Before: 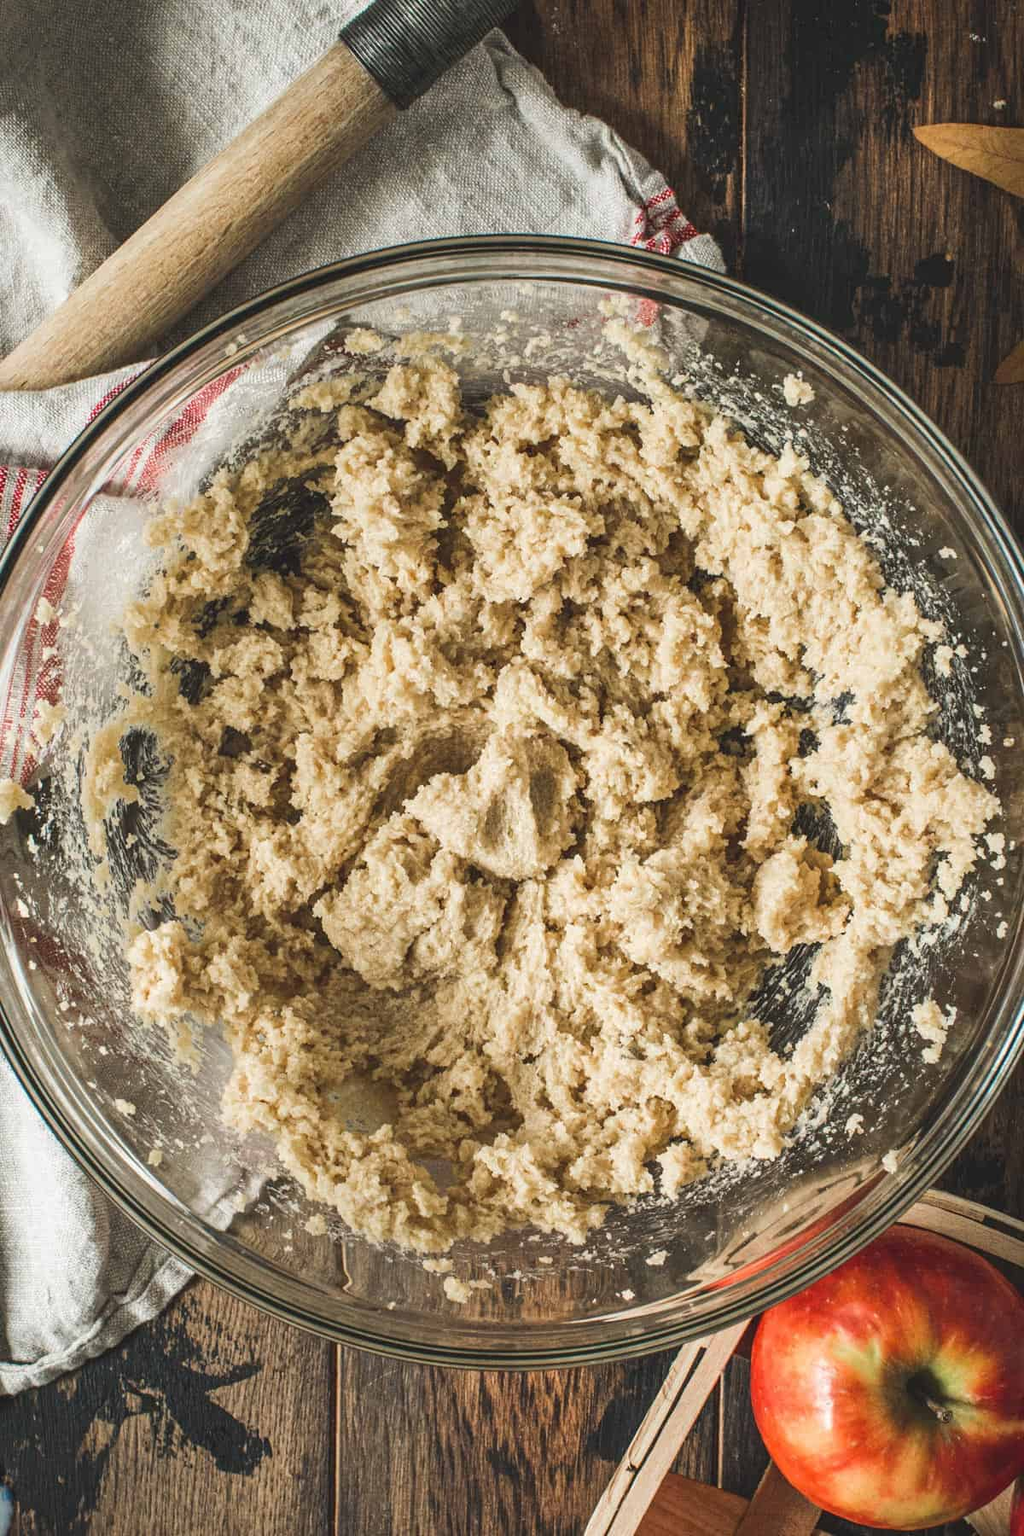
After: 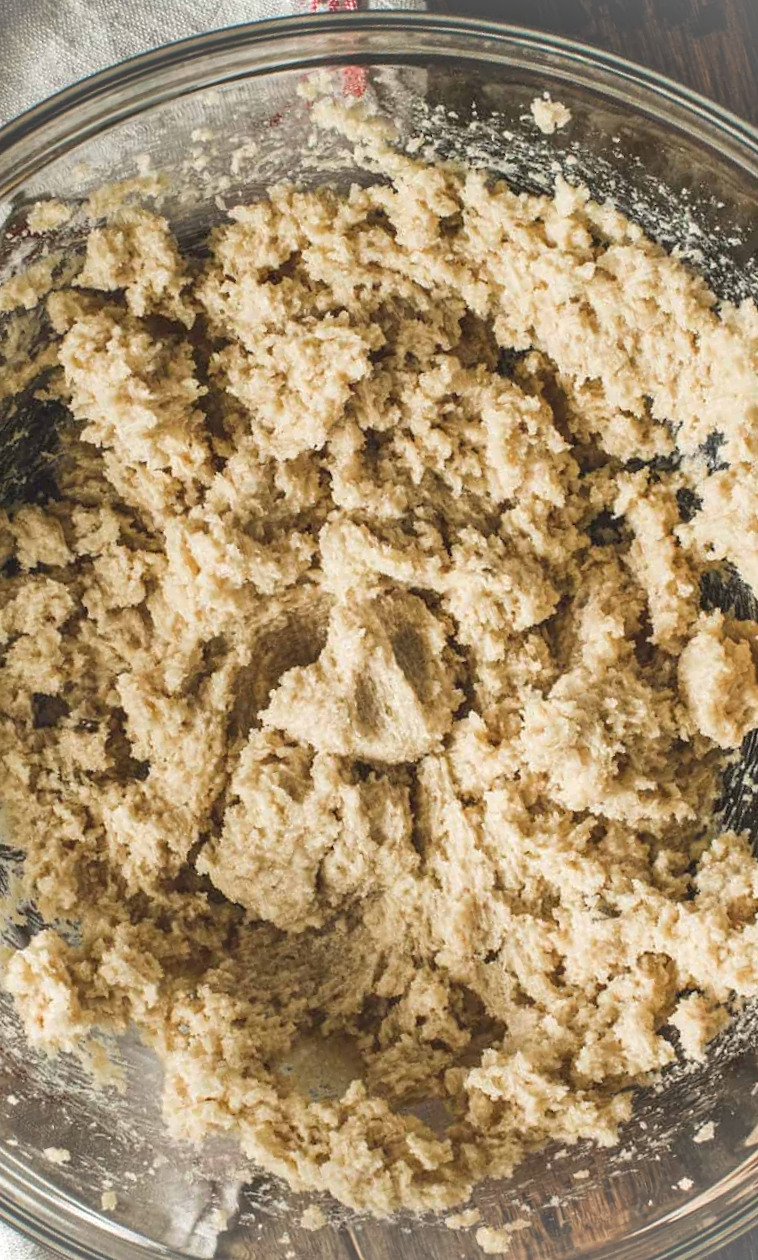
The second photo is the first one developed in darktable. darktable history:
vignetting: fall-off start 97.33%, fall-off radius 78.17%, brightness 0.287, saturation 0.003, width/height ratio 1.112
crop and rotate: angle 17.85°, left 6.862%, right 3.936%, bottom 1.159%
